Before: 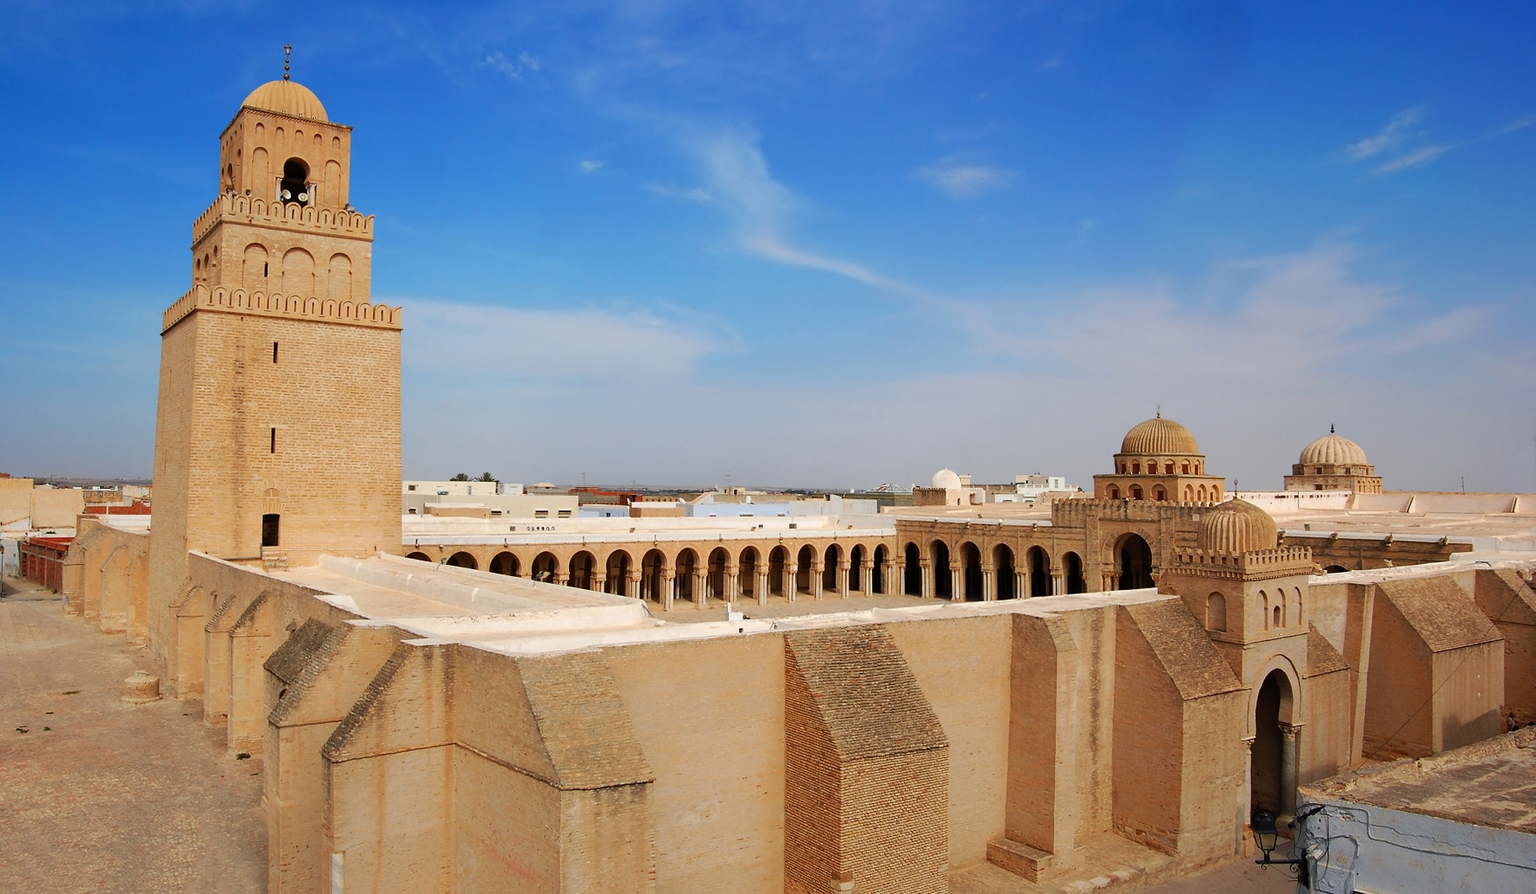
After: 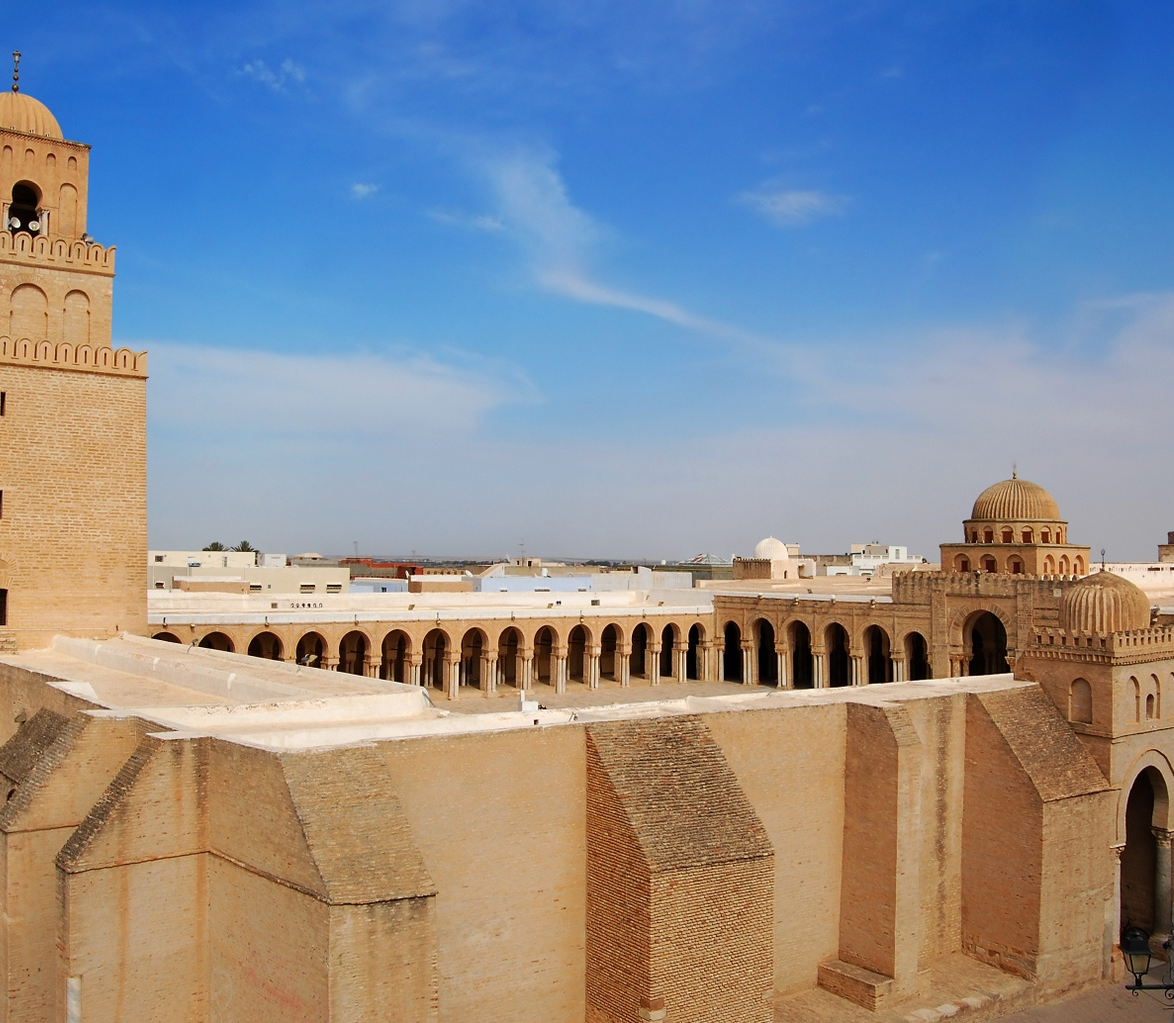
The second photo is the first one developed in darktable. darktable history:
crop and rotate: left 17.83%, right 15.411%
